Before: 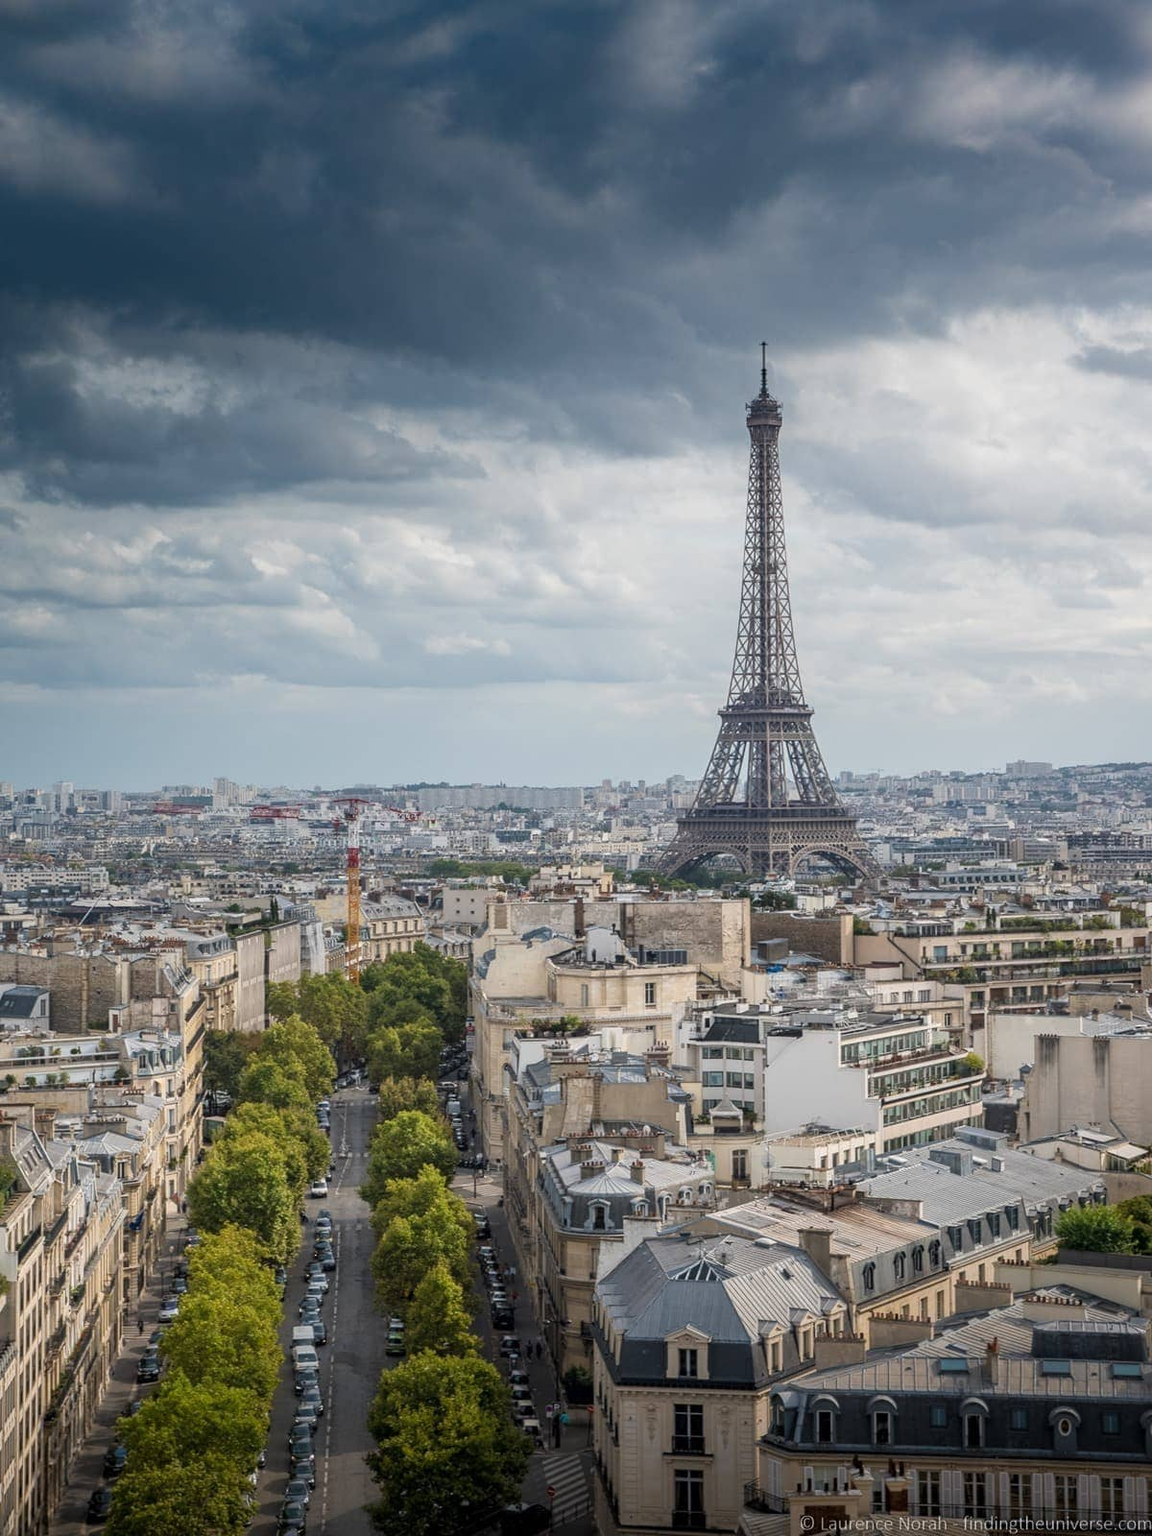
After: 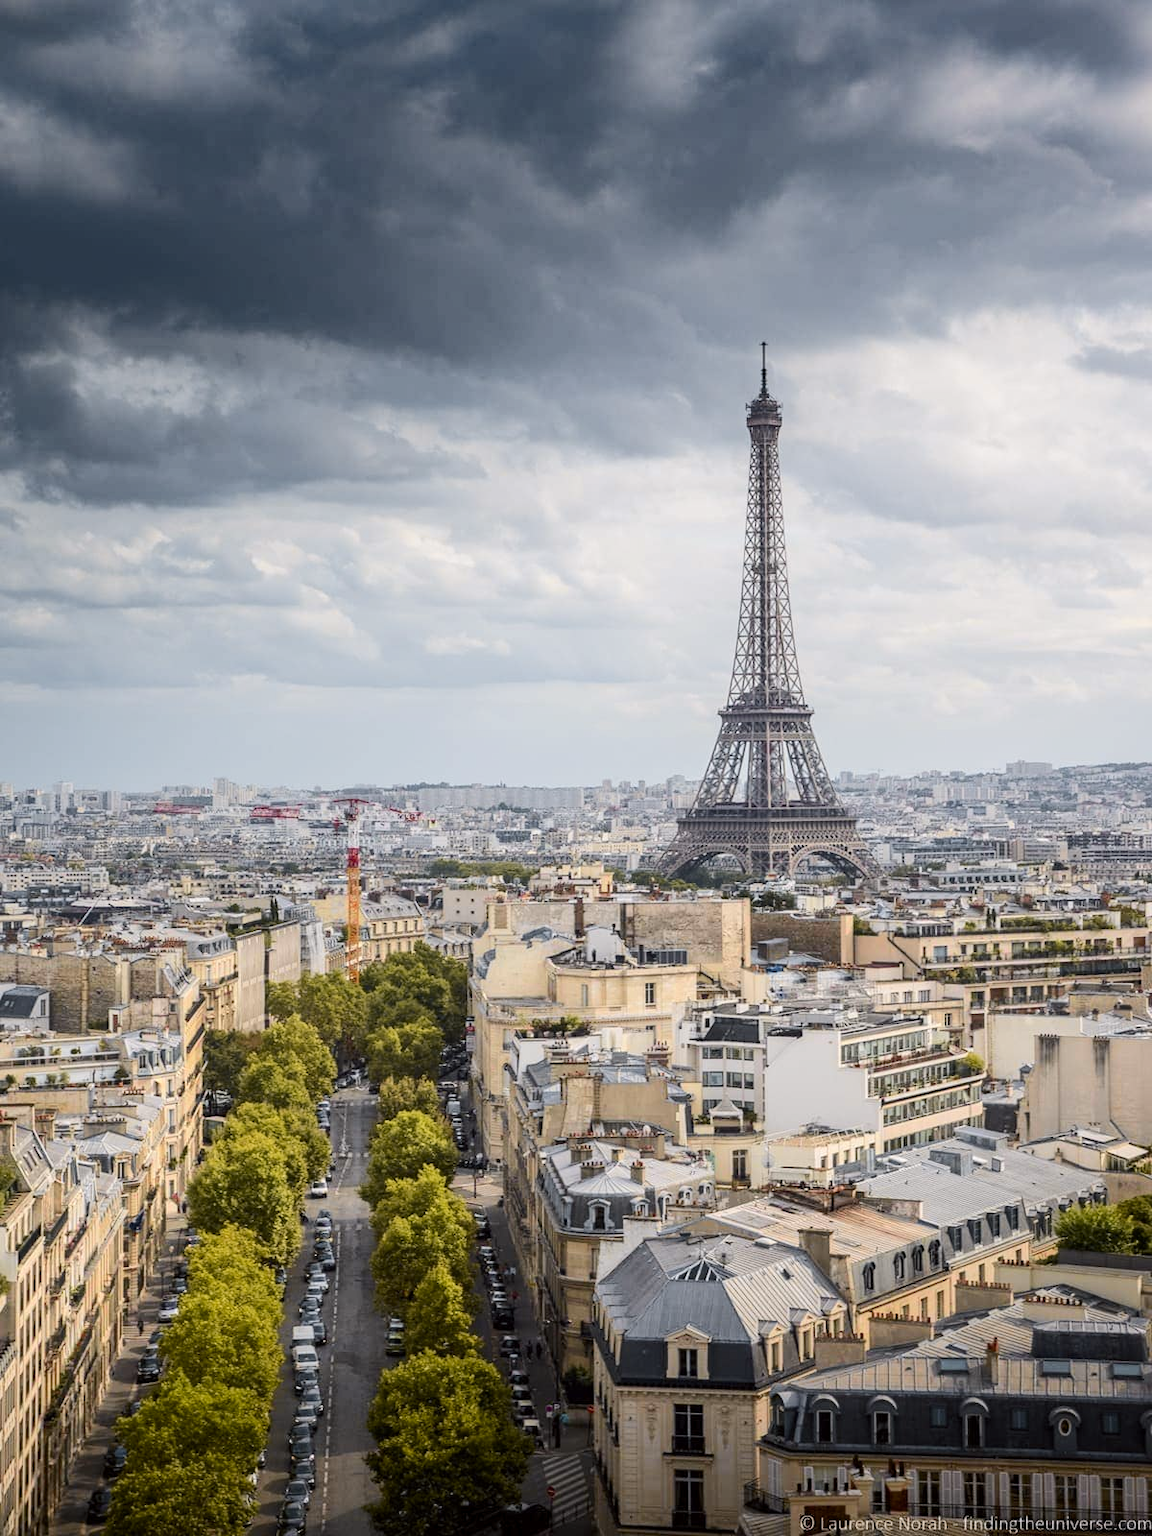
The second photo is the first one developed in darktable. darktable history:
tone curve: curves: ch0 [(0, 0) (0.239, 0.248) (0.508, 0.606) (0.828, 0.878) (1, 1)]; ch1 [(0, 0) (0.401, 0.42) (0.442, 0.47) (0.492, 0.498) (0.511, 0.516) (0.555, 0.586) (0.681, 0.739) (1, 1)]; ch2 [(0, 0) (0.411, 0.433) (0.5, 0.504) (0.545, 0.574) (1, 1)], color space Lab, independent channels, preserve colors none
levels: levels [0, 0.498, 0.996]
